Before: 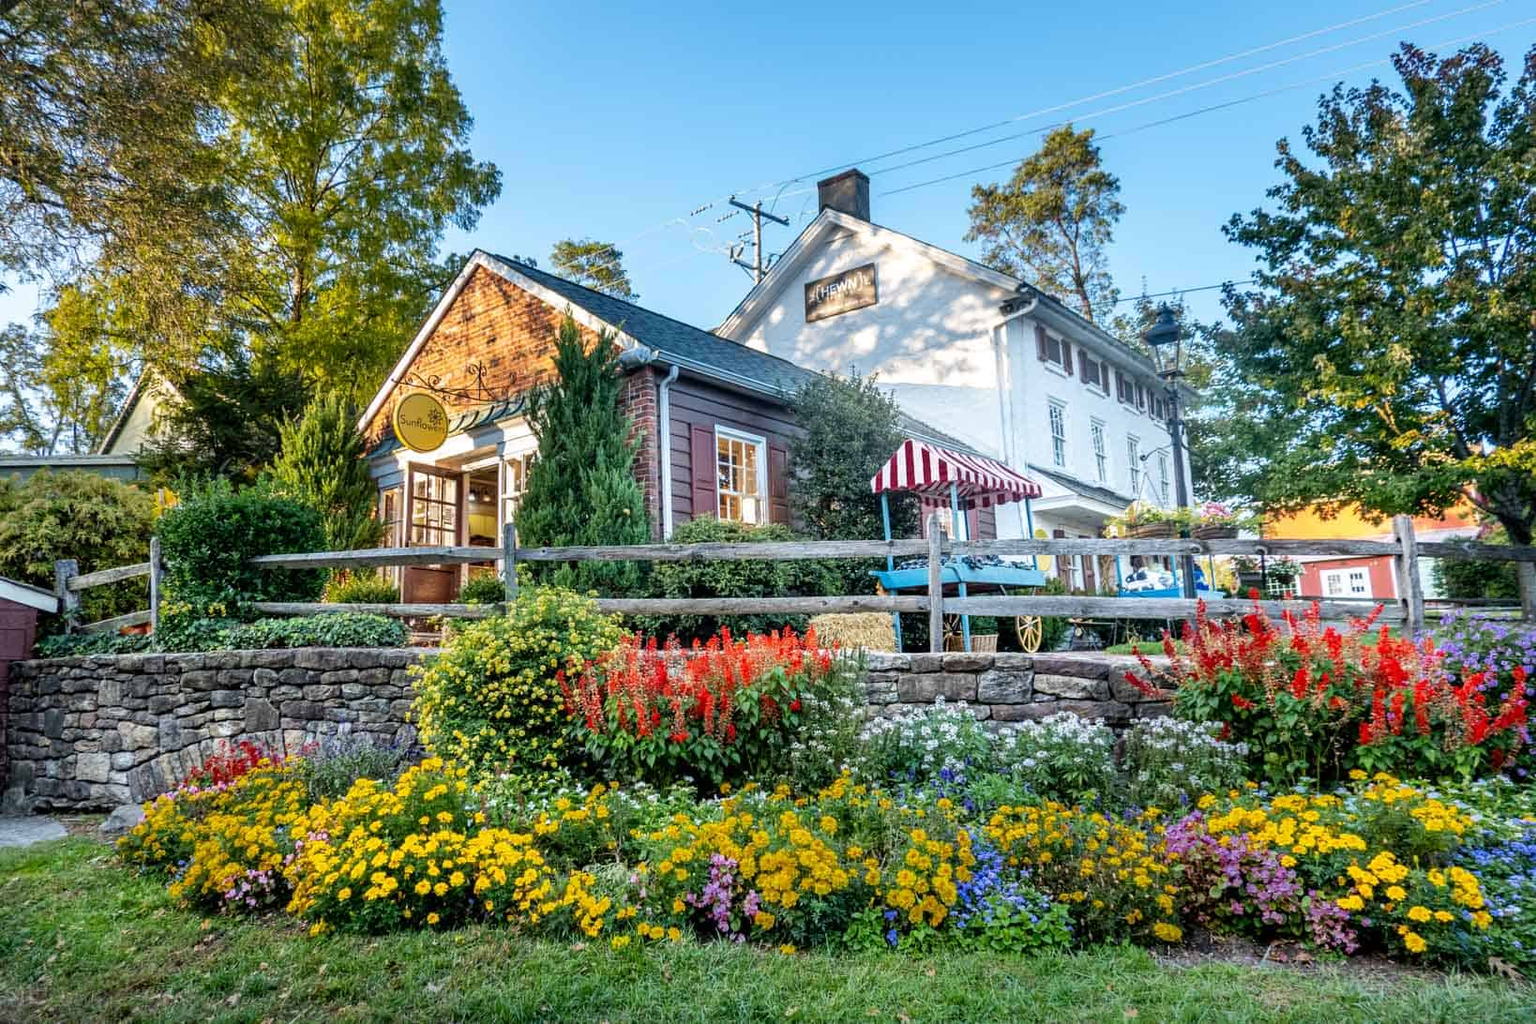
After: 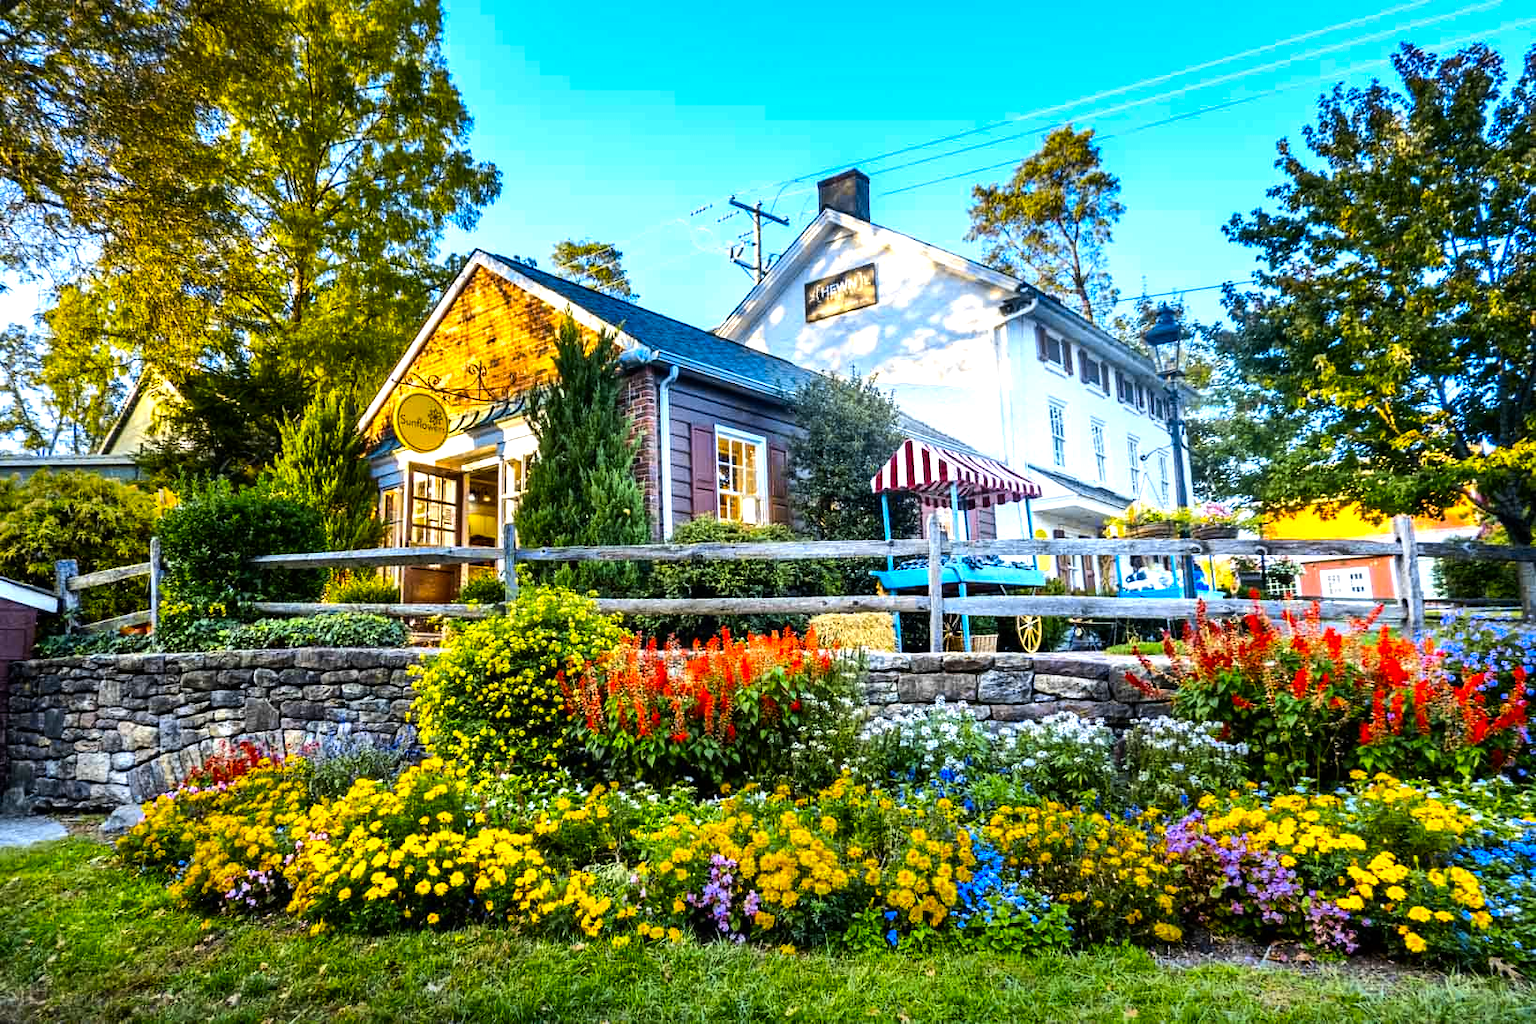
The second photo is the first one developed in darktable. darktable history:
color contrast: green-magenta contrast 1.12, blue-yellow contrast 1.95, unbound 0
exposure: exposure -0.064 EV, compensate highlight preservation false
tone equalizer: -8 EV -0.75 EV, -7 EV -0.7 EV, -6 EV -0.6 EV, -5 EV -0.4 EV, -3 EV 0.4 EV, -2 EV 0.6 EV, -1 EV 0.7 EV, +0 EV 0.75 EV, edges refinement/feathering 500, mask exposure compensation -1.57 EV, preserve details no
